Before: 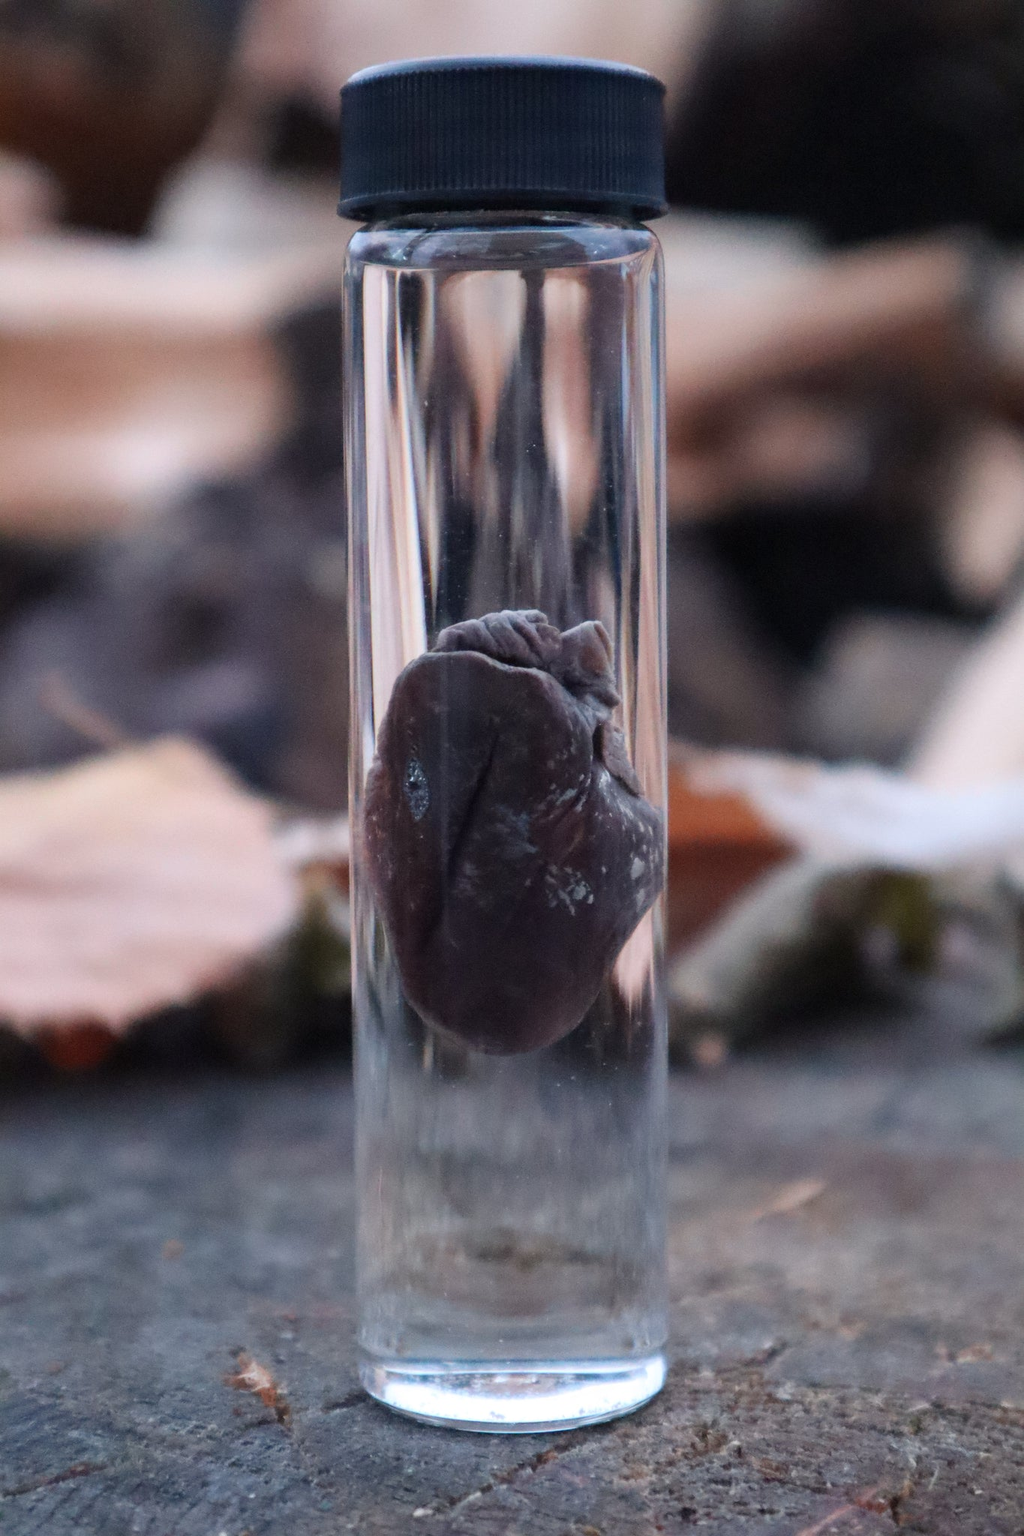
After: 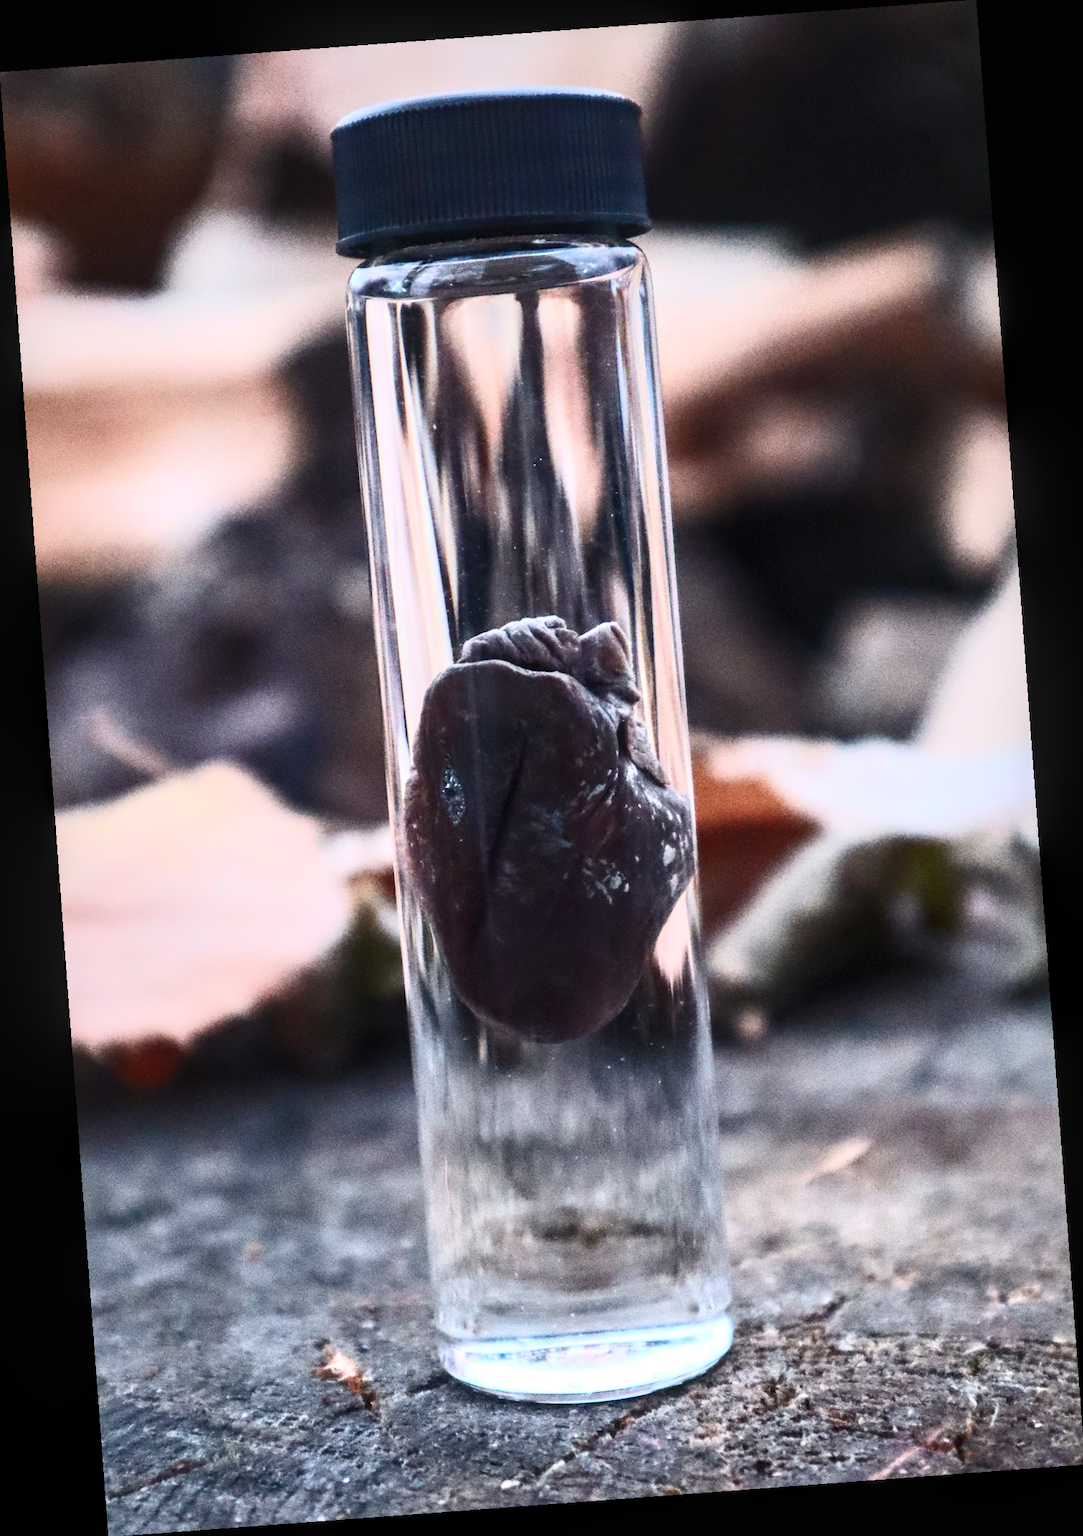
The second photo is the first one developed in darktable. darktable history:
contrast brightness saturation: contrast 0.62, brightness 0.34, saturation 0.14
rotate and perspective: rotation -4.25°, automatic cropping off
local contrast: detail 130%
